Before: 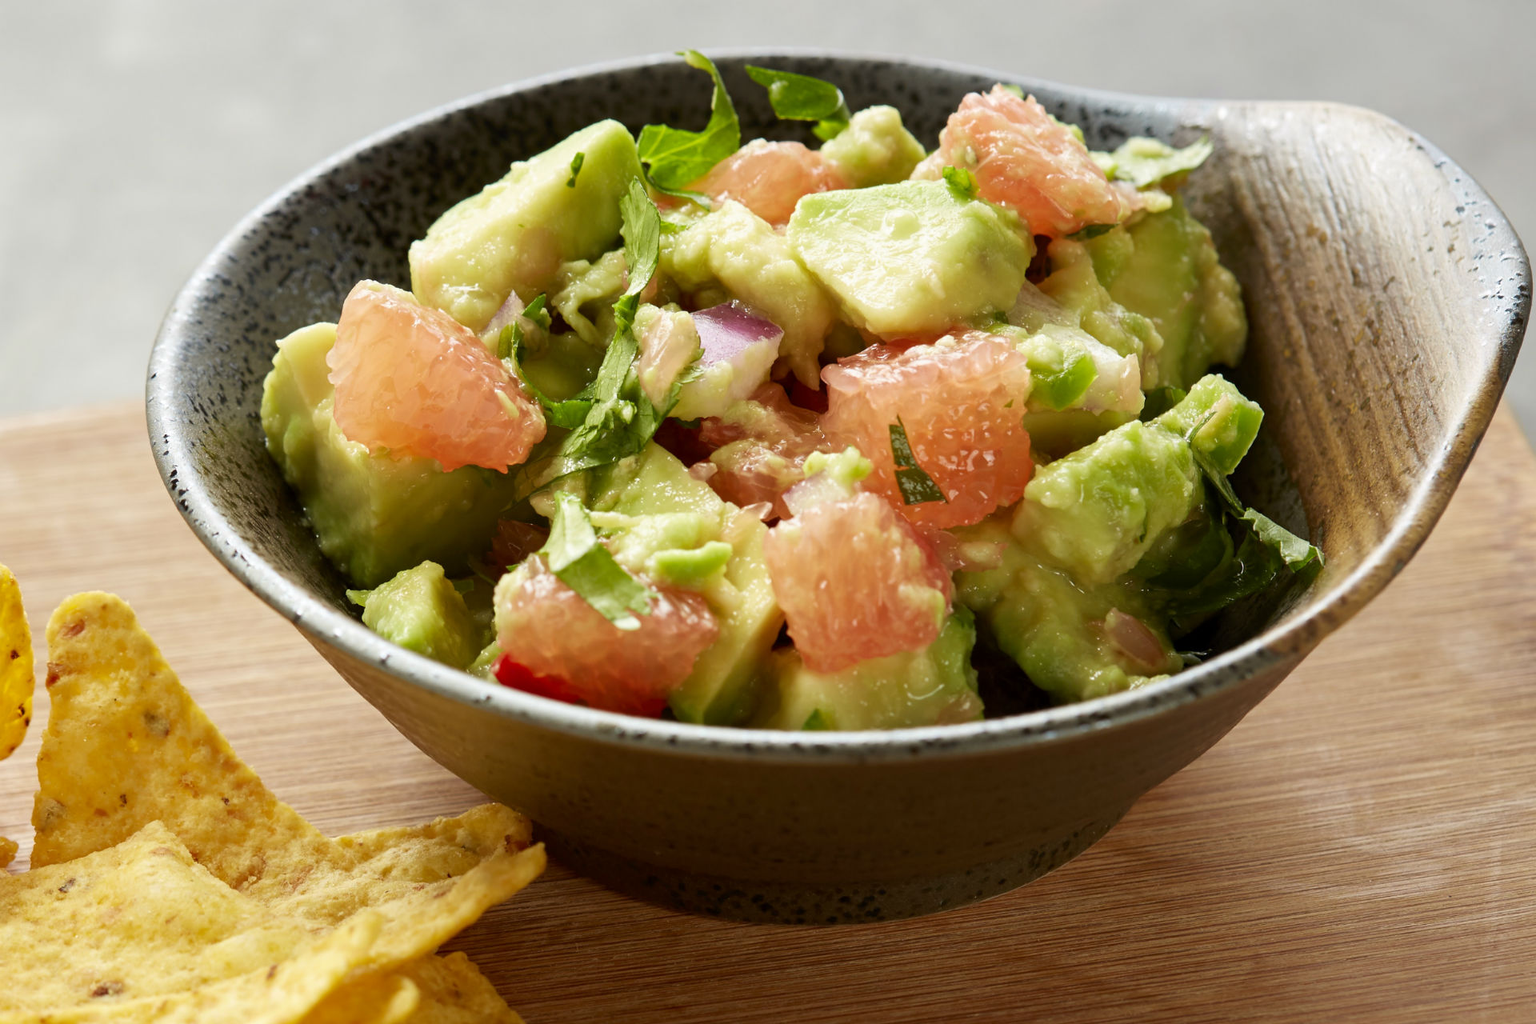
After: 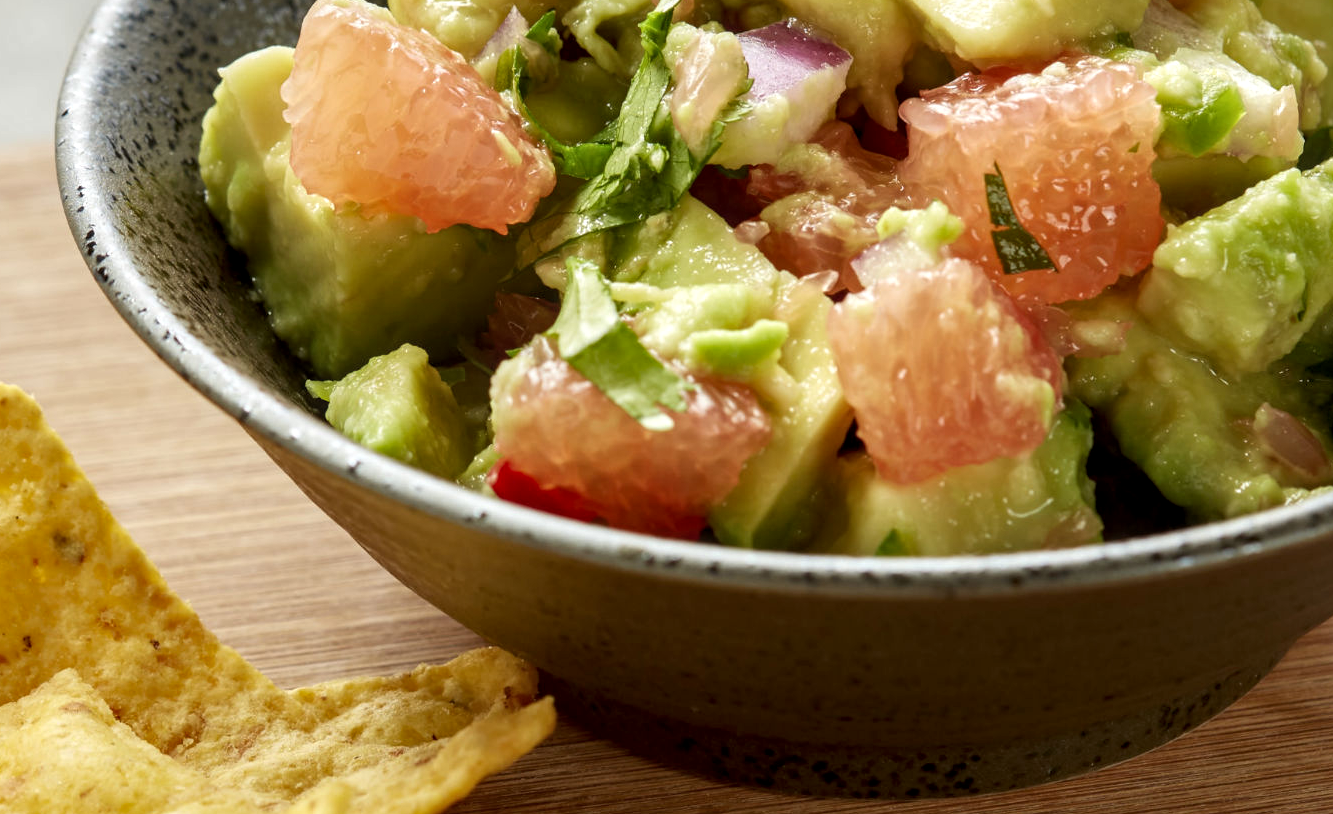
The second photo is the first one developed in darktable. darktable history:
crop: left 6.644%, top 27.931%, right 23.916%, bottom 8.466%
local contrast: detail 130%
